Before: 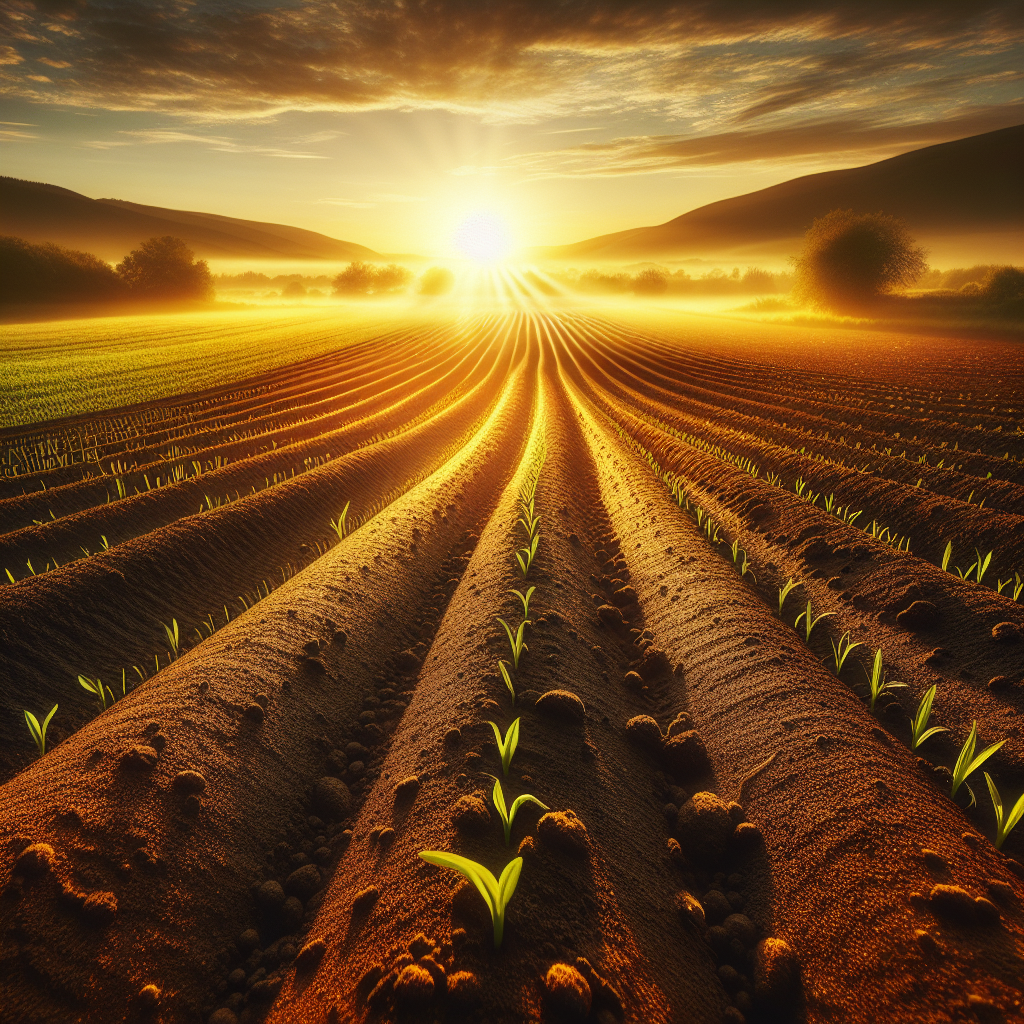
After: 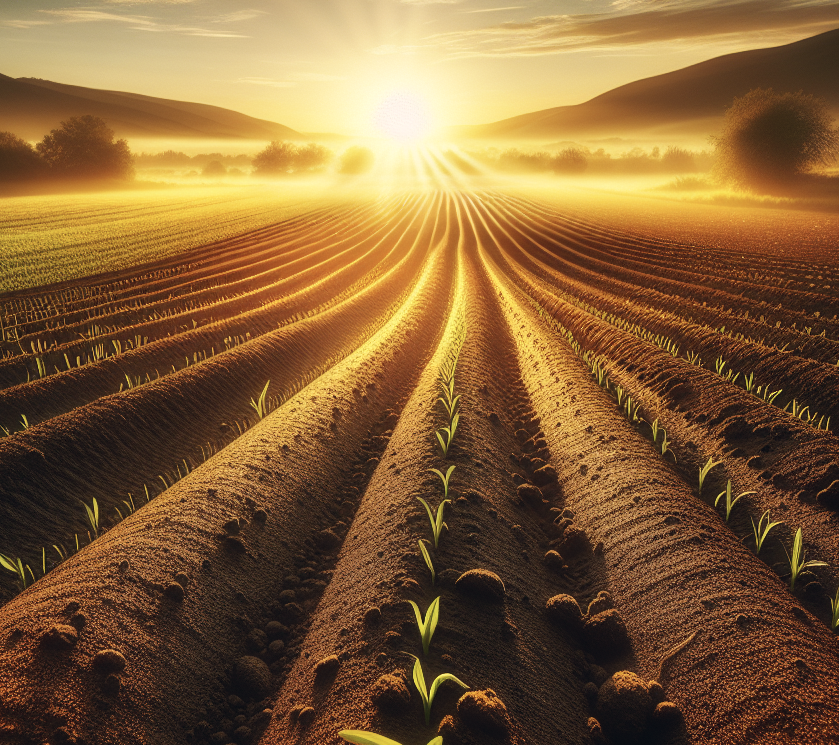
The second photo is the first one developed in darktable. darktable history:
crop: left 7.856%, top 11.836%, right 10.12%, bottom 15.387%
color correction: highlights a* 2.75, highlights b* 5, shadows a* -2.04, shadows b* -4.84, saturation 0.8
